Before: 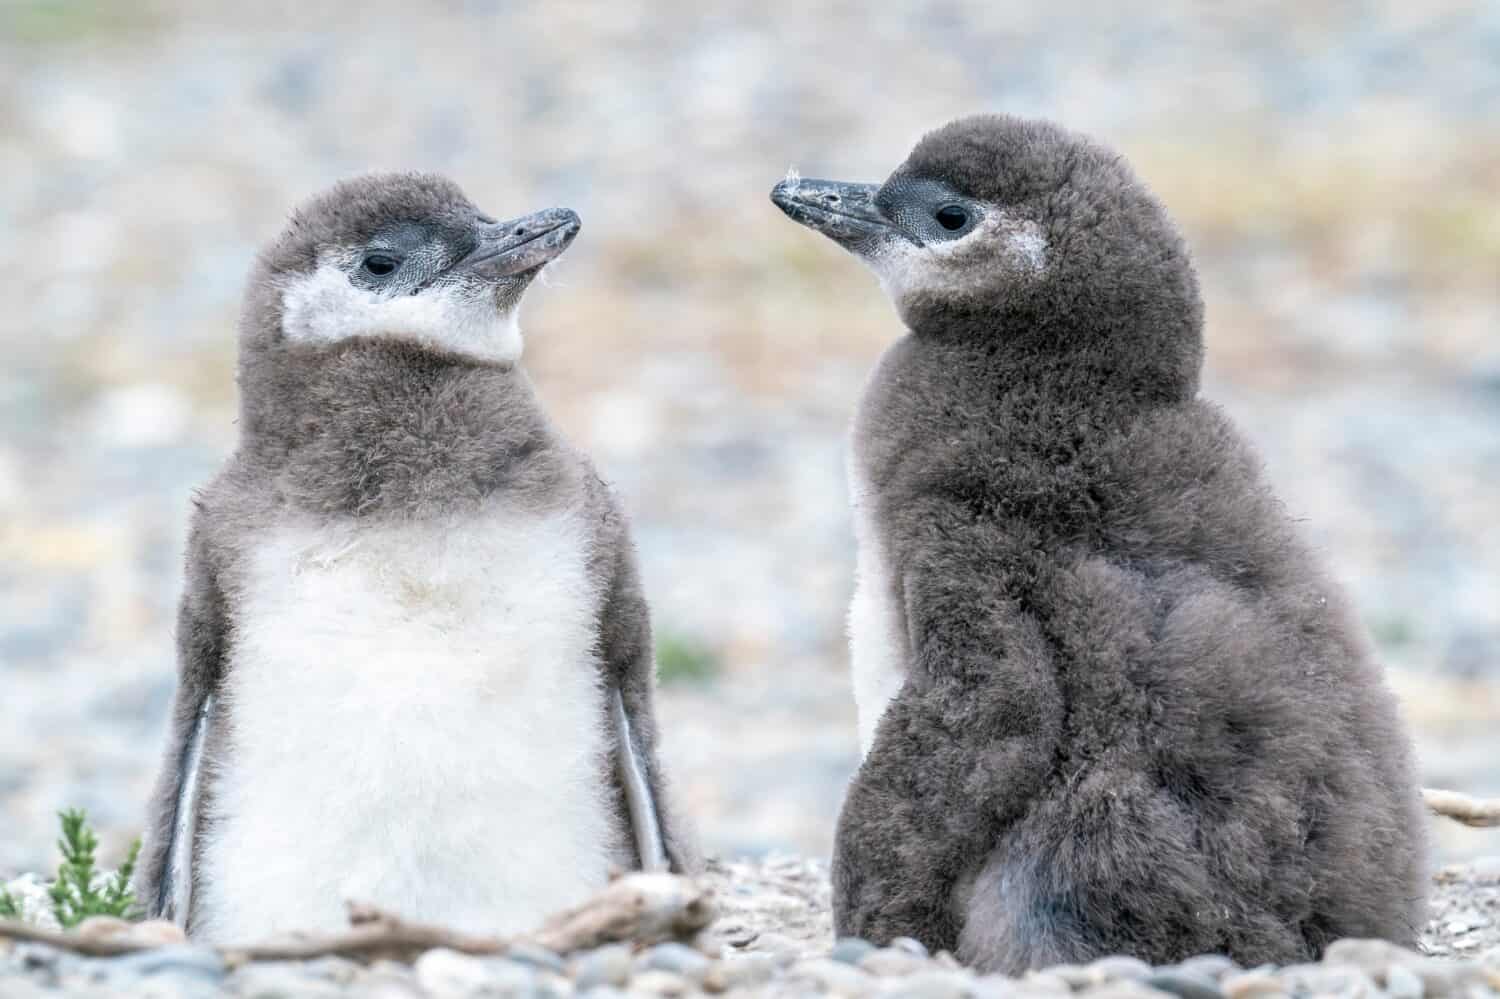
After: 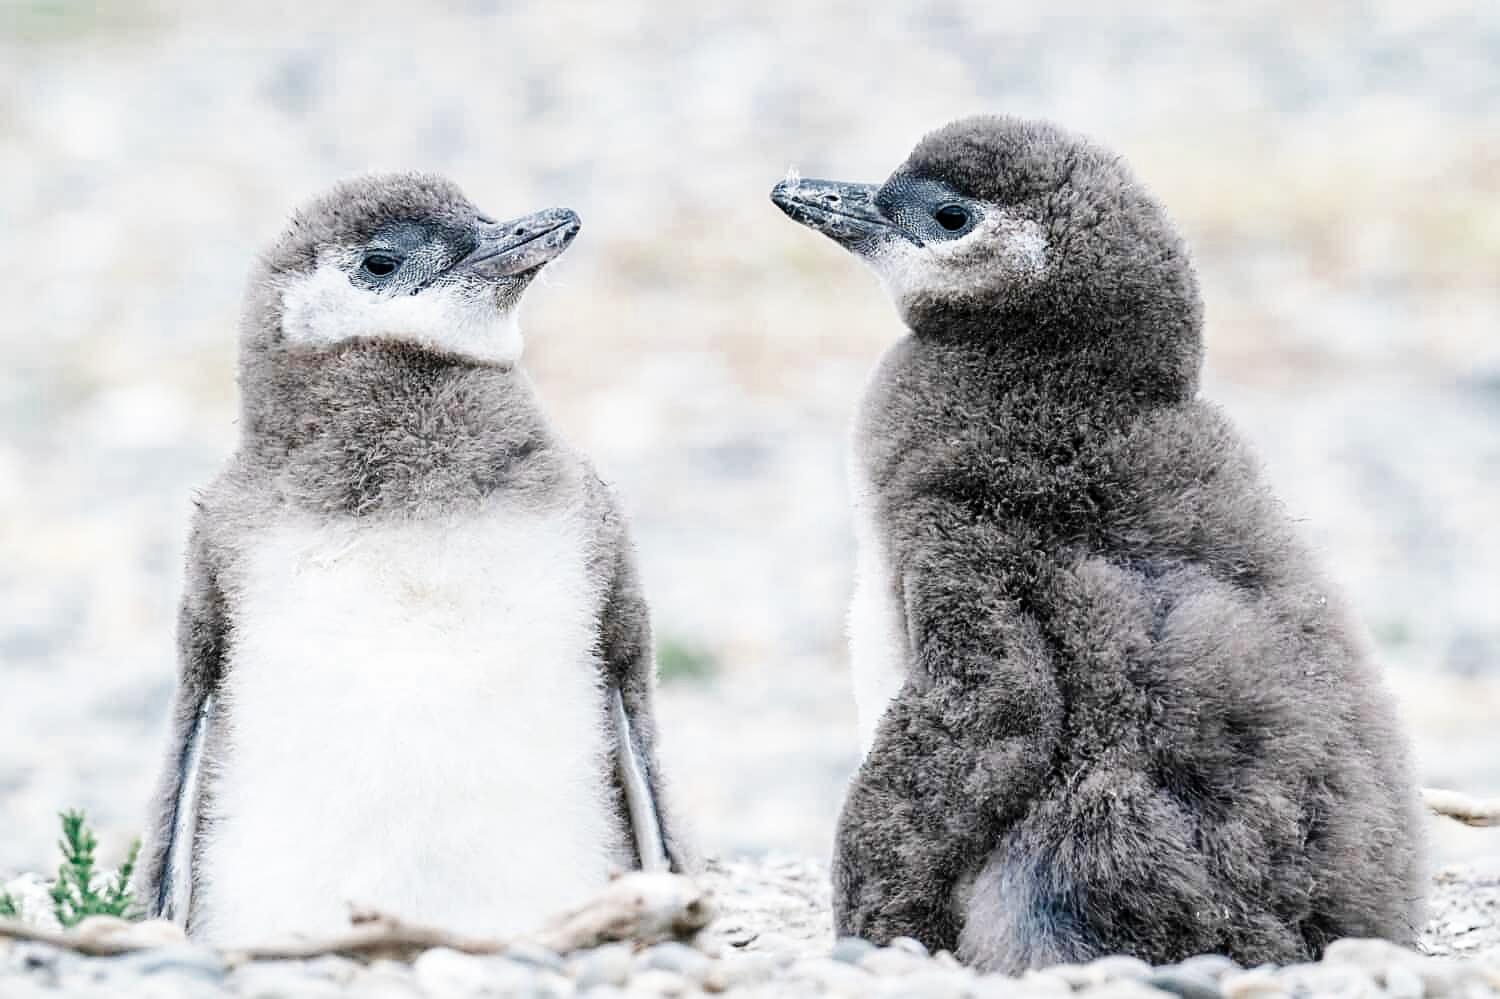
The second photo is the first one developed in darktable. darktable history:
base curve: curves: ch0 [(0, 0) (0.036, 0.025) (0.121, 0.166) (0.206, 0.329) (0.605, 0.79) (1, 1)], preserve colors none
color zones: curves: ch0 [(0, 0.5) (0.125, 0.4) (0.25, 0.5) (0.375, 0.4) (0.5, 0.4) (0.625, 0.35) (0.75, 0.35) (0.875, 0.5)]; ch1 [(0, 0.35) (0.125, 0.45) (0.25, 0.35) (0.375, 0.35) (0.5, 0.35) (0.625, 0.35) (0.75, 0.45) (0.875, 0.35)]; ch2 [(0, 0.6) (0.125, 0.5) (0.25, 0.5) (0.375, 0.6) (0.5, 0.6) (0.625, 0.5) (0.75, 0.5) (0.875, 0.5)]
sharpen: on, module defaults
